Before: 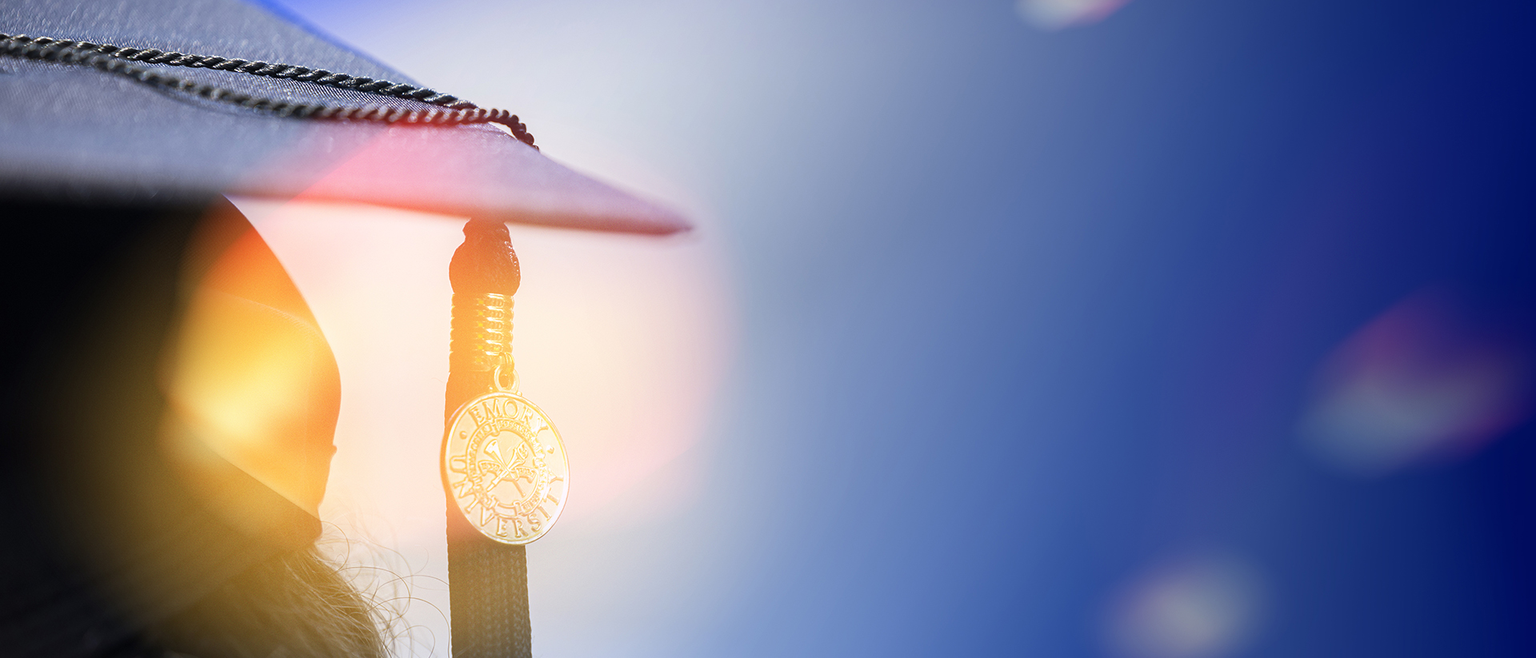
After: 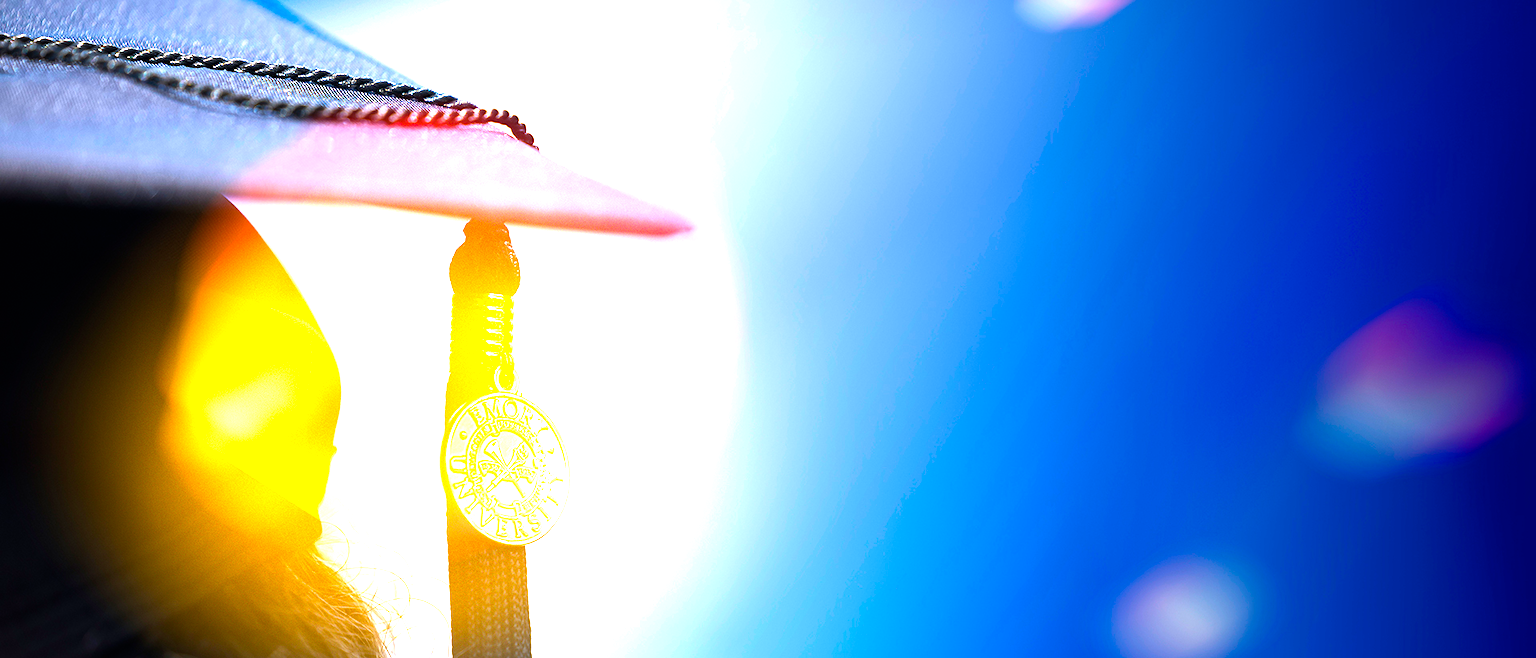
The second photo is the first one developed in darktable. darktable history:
color balance rgb: linear chroma grading › global chroma 20.051%, perceptual saturation grading › global saturation -0.109%, perceptual brilliance grading › highlights 14.115%, perceptual brilliance grading › shadows -18.871%, global vibrance 41.347%
exposure: black level correction 0, exposure 0.691 EV, compensate highlight preservation false
